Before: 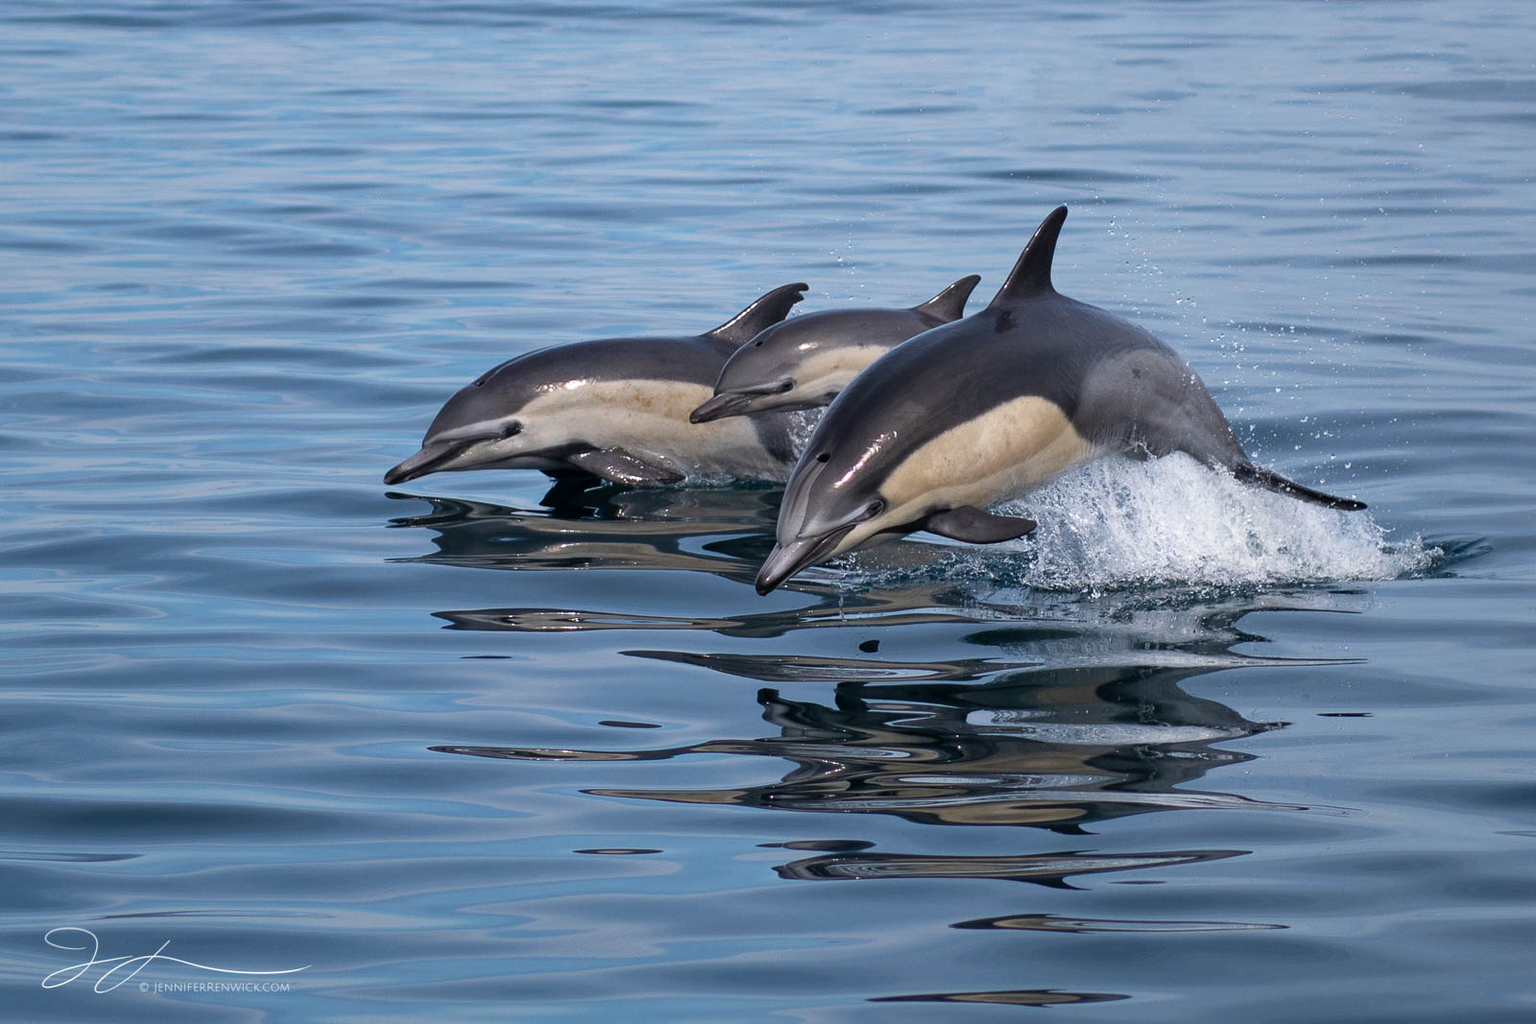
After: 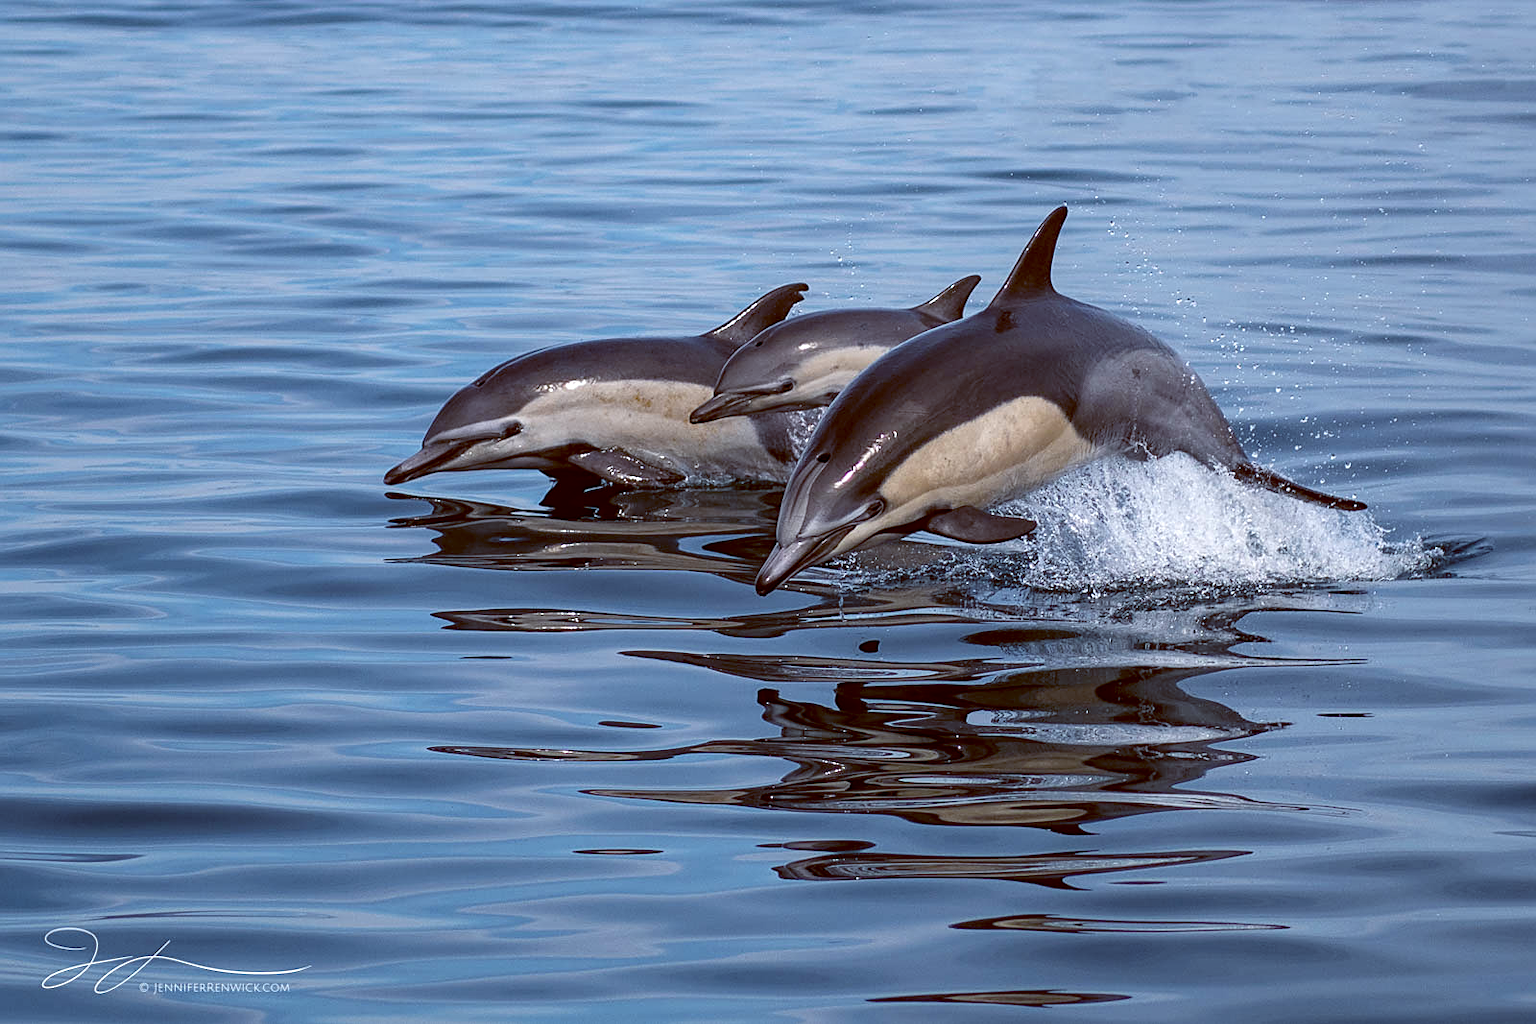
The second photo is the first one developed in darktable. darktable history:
sharpen: on, module defaults
local contrast: on, module defaults
color balance: lift [1, 1.015, 1.004, 0.985], gamma [1, 0.958, 0.971, 1.042], gain [1, 0.956, 0.977, 1.044]
